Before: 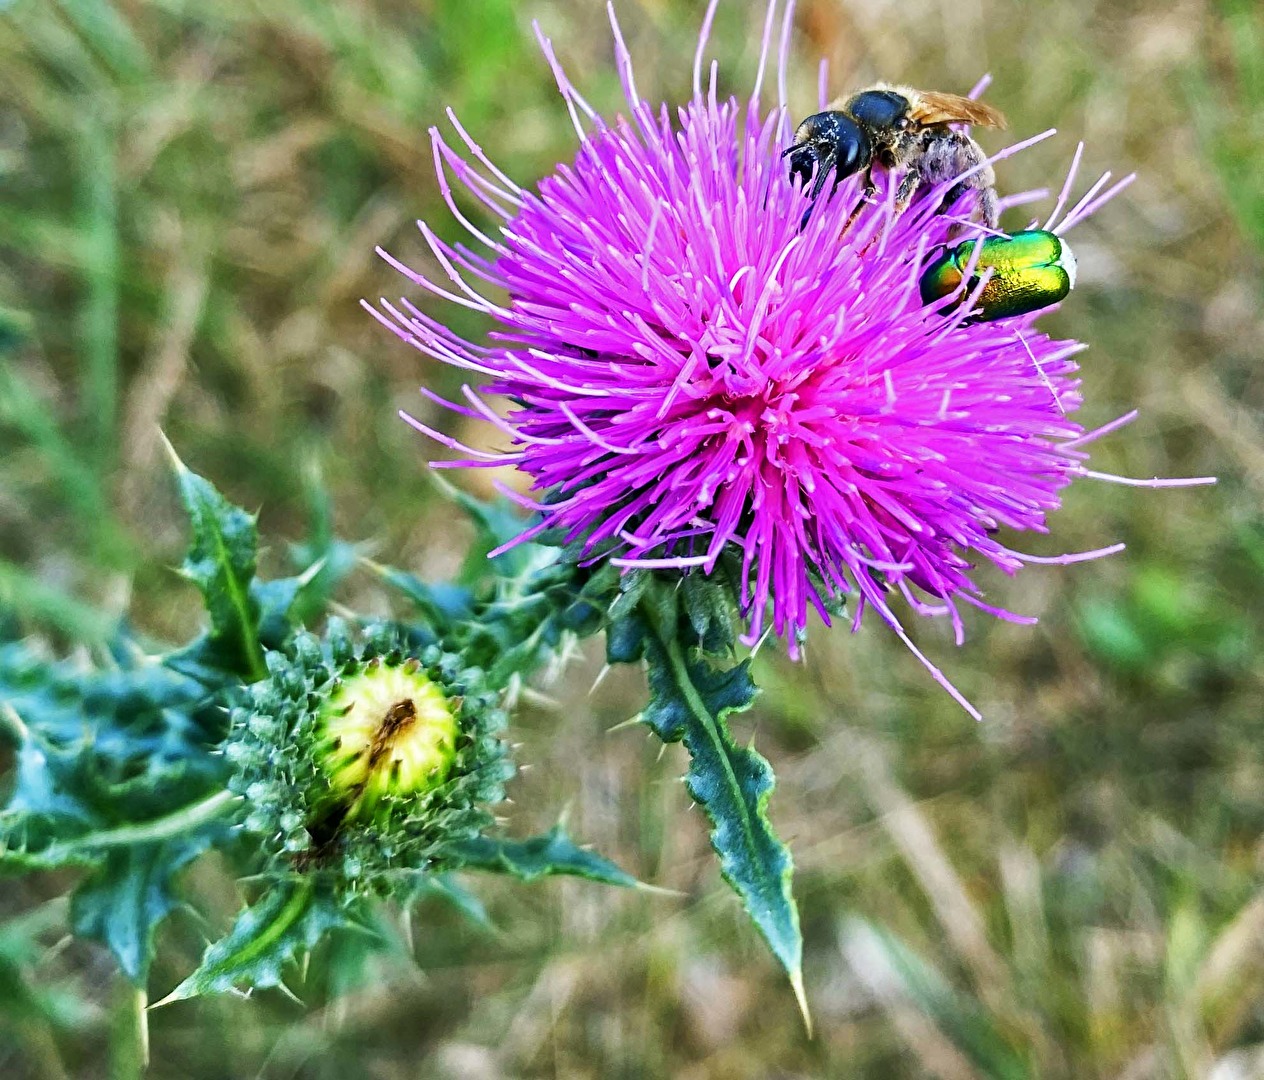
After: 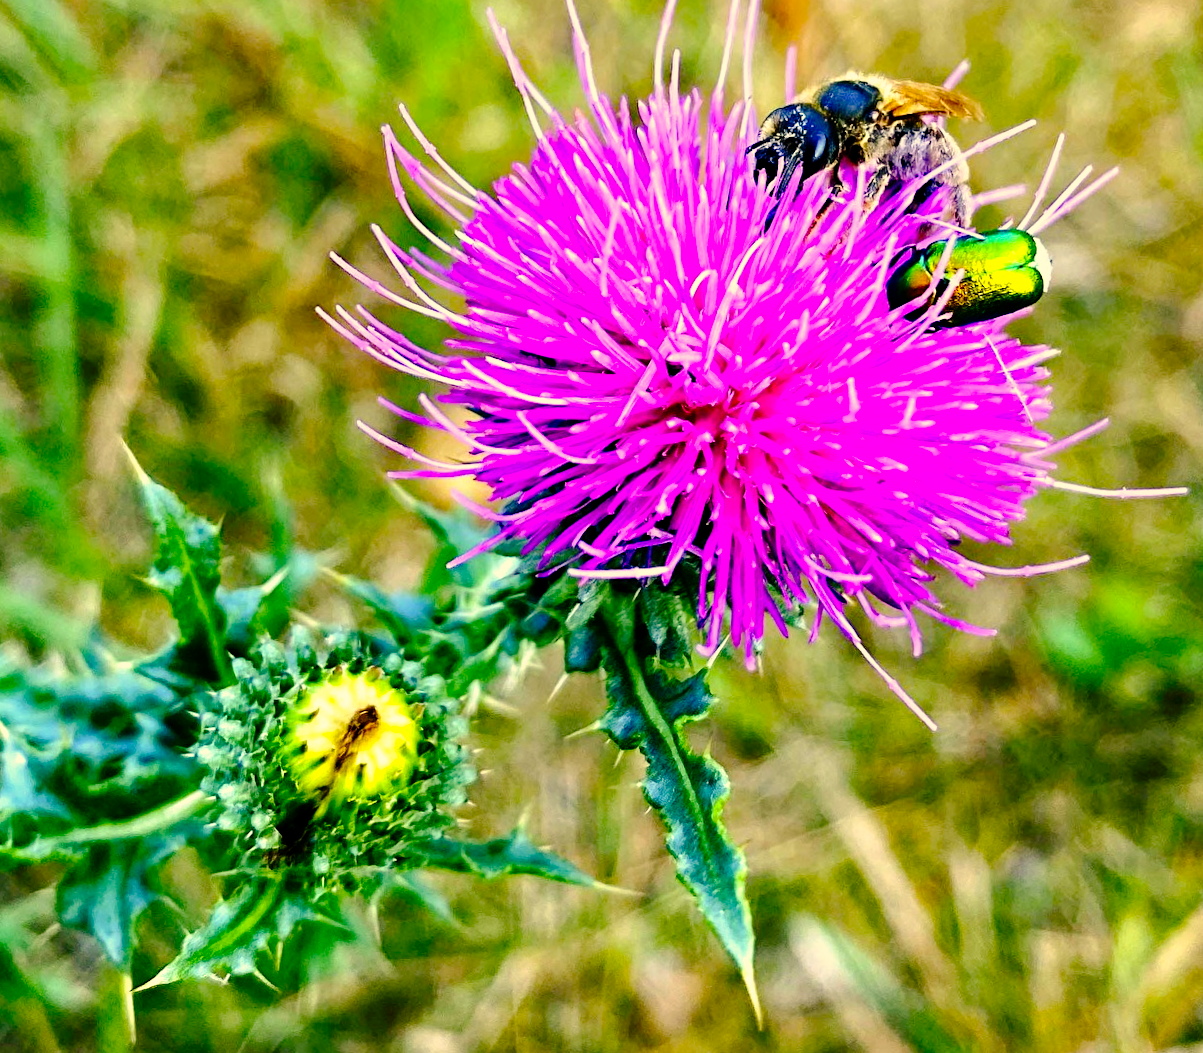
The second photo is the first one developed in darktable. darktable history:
tone curve: curves: ch0 [(0, 0) (0.003, 0) (0.011, 0.001) (0.025, 0.001) (0.044, 0.002) (0.069, 0.007) (0.1, 0.015) (0.136, 0.027) (0.177, 0.066) (0.224, 0.122) (0.277, 0.219) (0.335, 0.327) (0.399, 0.432) (0.468, 0.527) (0.543, 0.615) (0.623, 0.695) (0.709, 0.777) (0.801, 0.874) (0.898, 0.973) (1, 1)], preserve colors none
color balance rgb: perceptual saturation grading › global saturation 25%, global vibrance 20%
rotate and perspective: rotation 0.074°, lens shift (vertical) 0.096, lens shift (horizontal) -0.041, crop left 0.043, crop right 0.952, crop top 0.024, crop bottom 0.979
tone equalizer: on, module defaults
color correction: highlights a* 2.72, highlights b* 22.8
